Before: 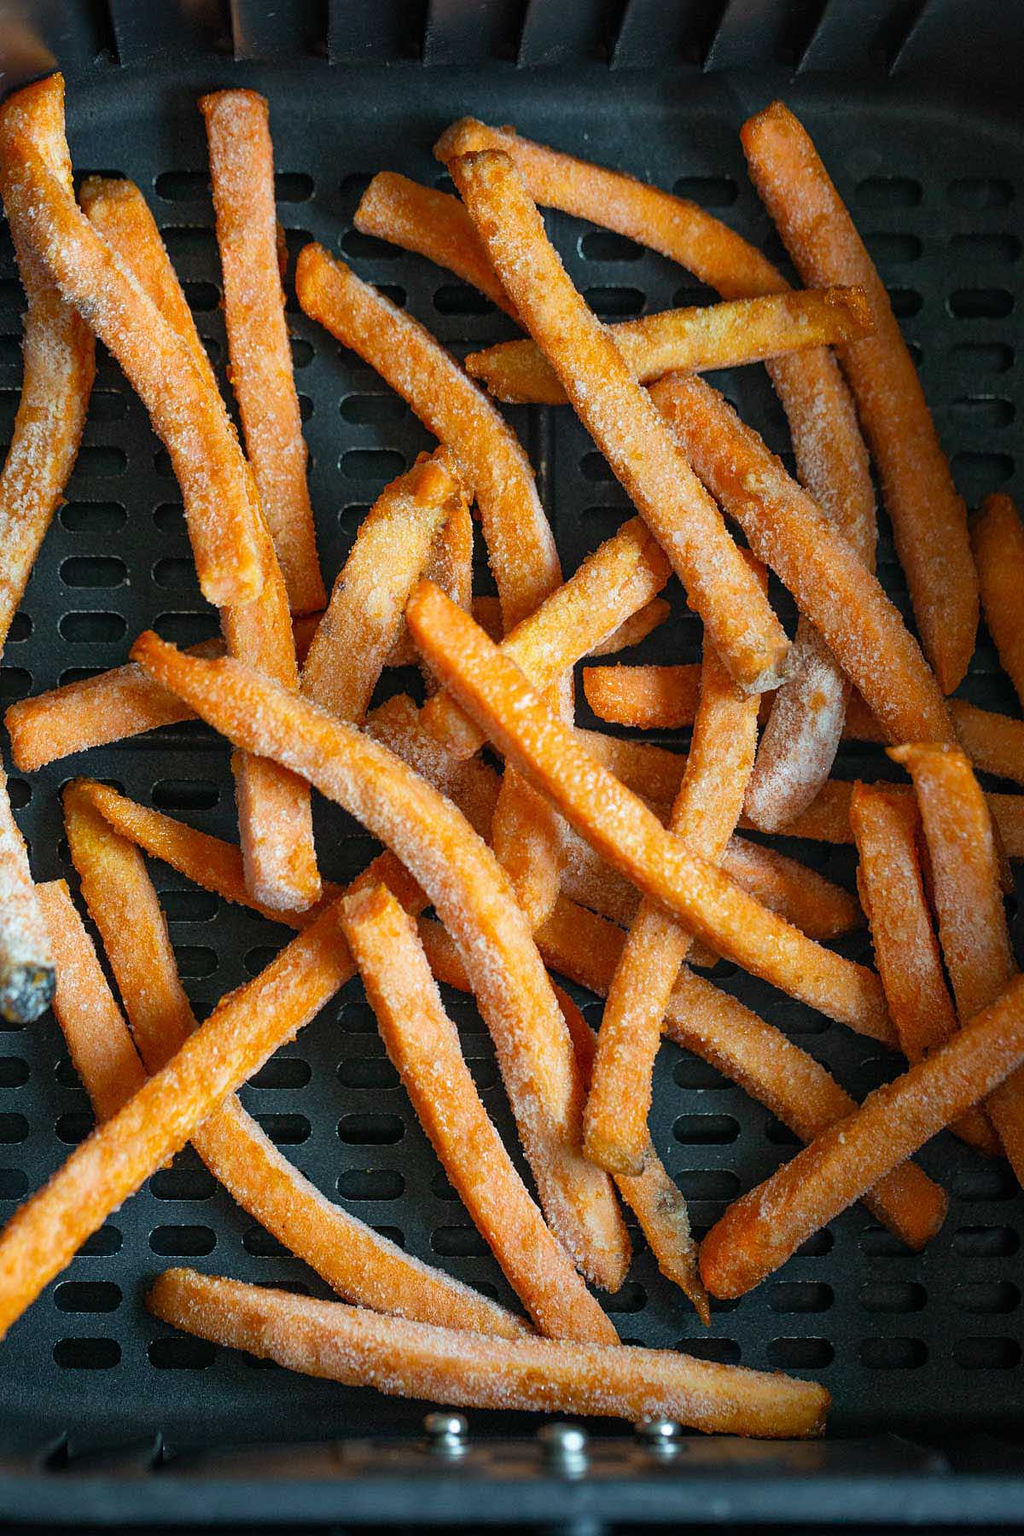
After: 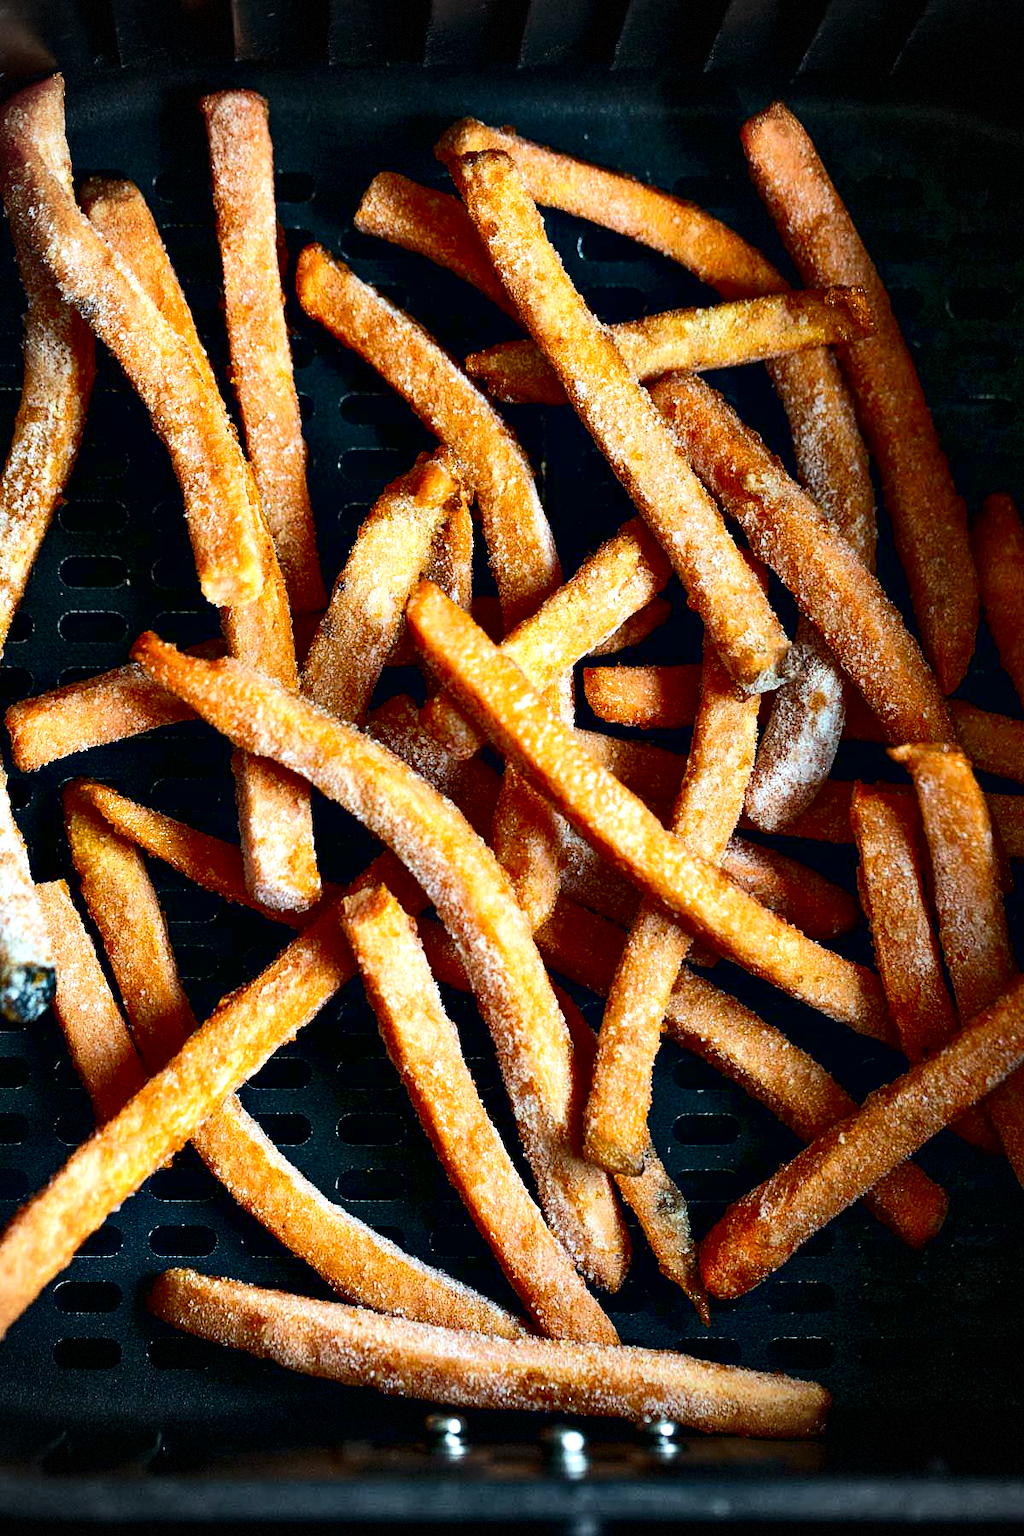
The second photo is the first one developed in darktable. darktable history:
contrast equalizer: octaves 7, y [[0.6 ×6], [0.55 ×6], [0 ×6], [0 ×6], [0 ×6]]
exposure: black level correction 0.004, exposure 0.015 EV, compensate exposure bias true, compensate highlight preservation false
vignetting: fall-off start 71.82%, dithering 8-bit output, unbound false
tone curve: curves: ch0 [(0, 0) (0.003, 0) (0.011, 0) (0.025, 0) (0.044, 0.006) (0.069, 0.024) (0.1, 0.038) (0.136, 0.052) (0.177, 0.08) (0.224, 0.112) (0.277, 0.145) (0.335, 0.206) (0.399, 0.284) (0.468, 0.372) (0.543, 0.477) (0.623, 0.593) (0.709, 0.717) (0.801, 0.815) (0.898, 0.92) (1, 1)], color space Lab, independent channels, preserve colors none
